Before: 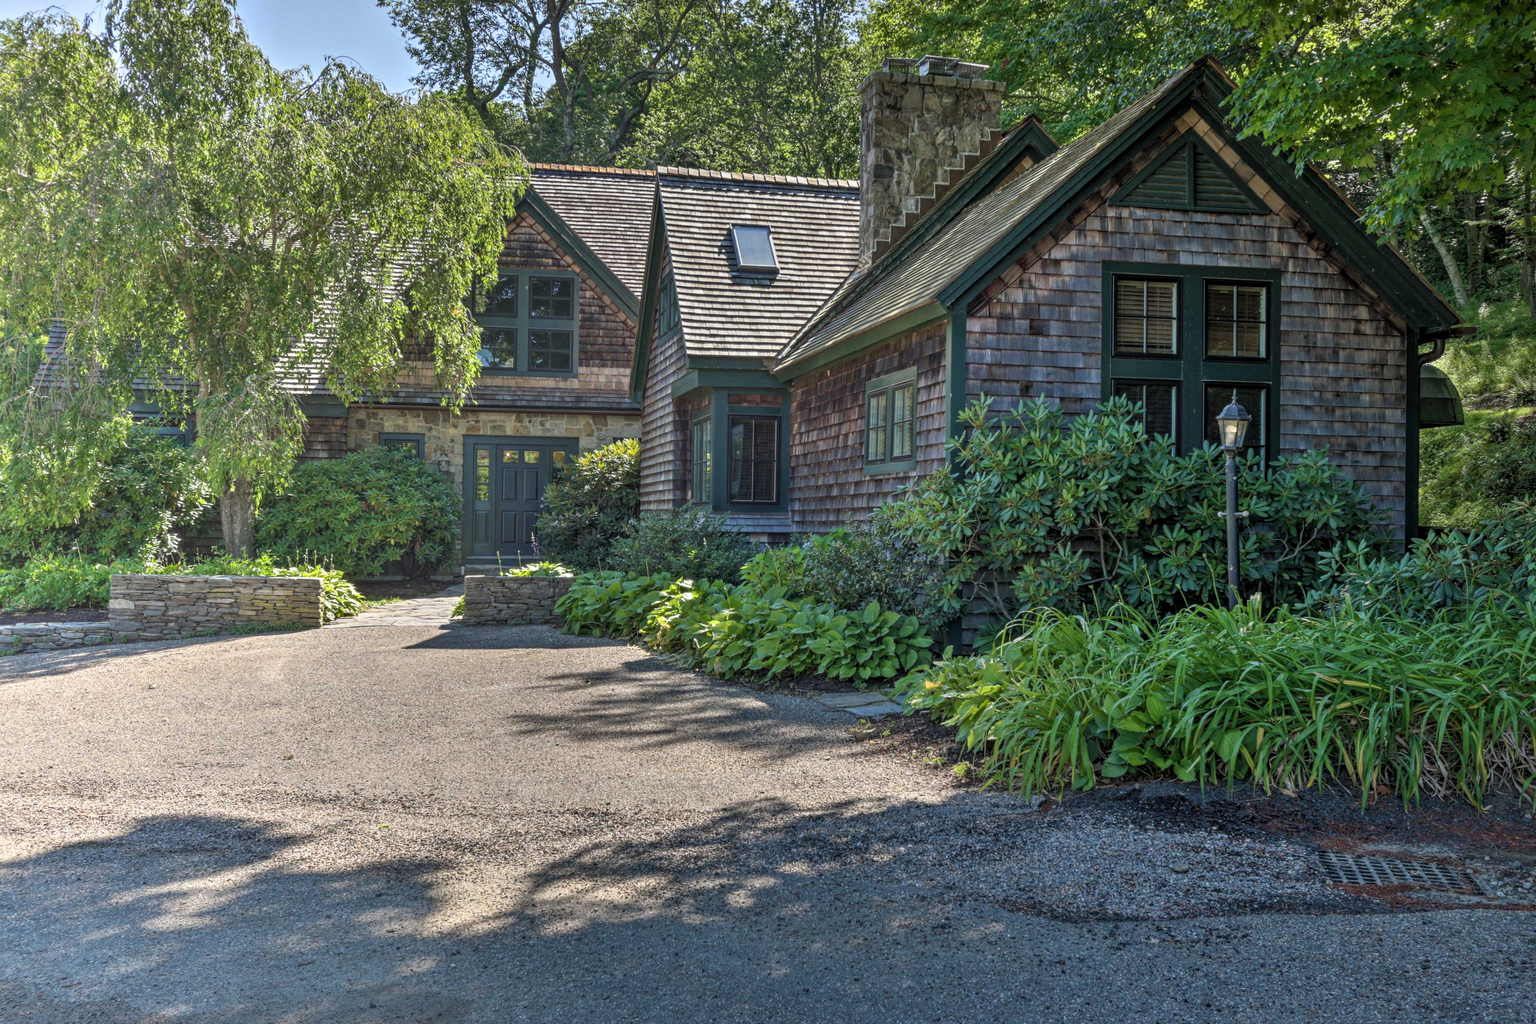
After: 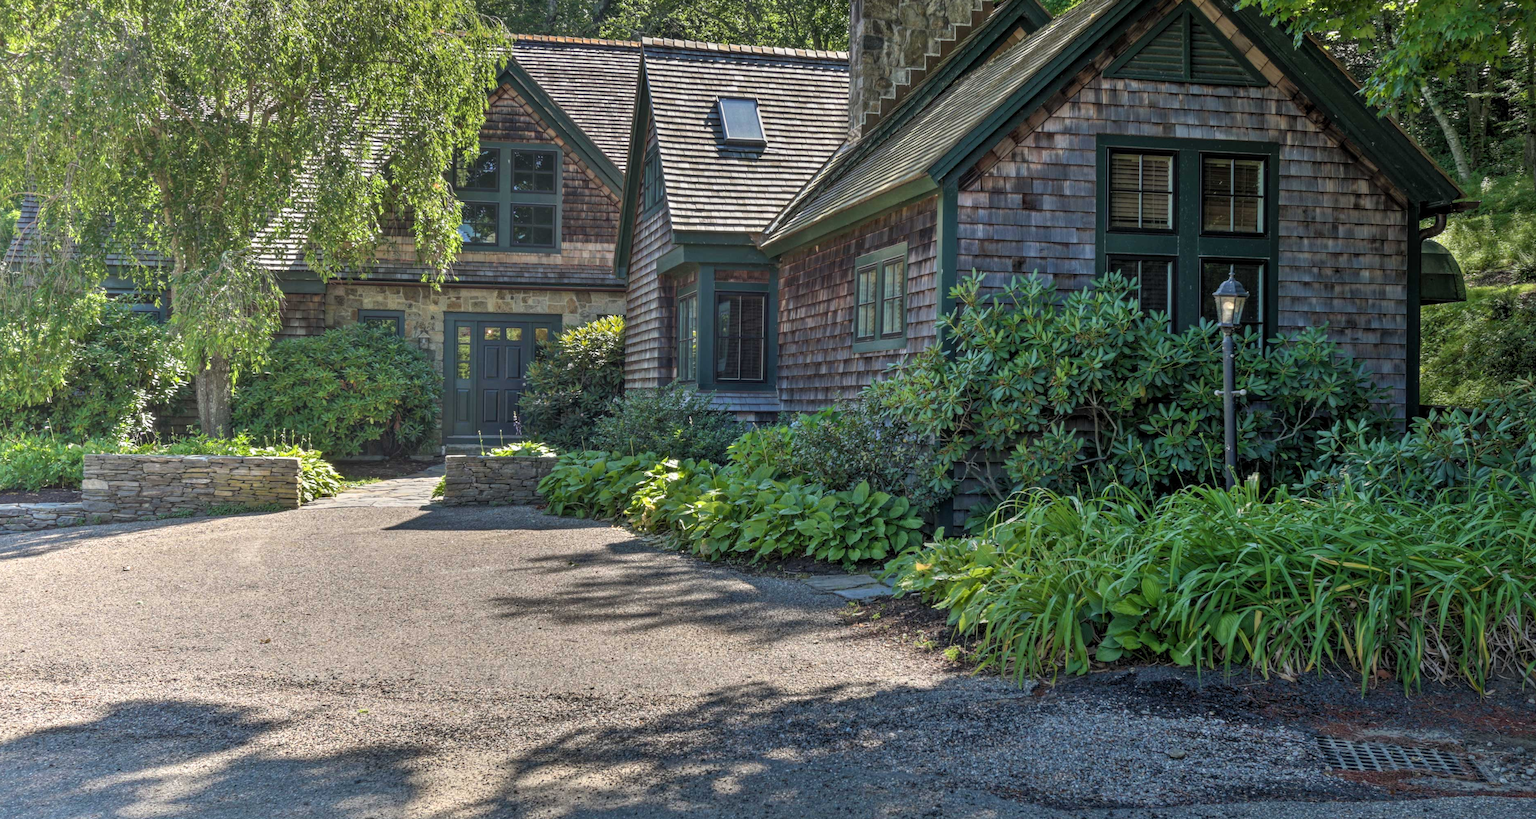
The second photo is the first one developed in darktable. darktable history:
crop and rotate: left 1.886%, top 12.717%, right 0.184%, bottom 8.941%
tone equalizer: edges refinement/feathering 500, mask exposure compensation -1.57 EV, preserve details no
